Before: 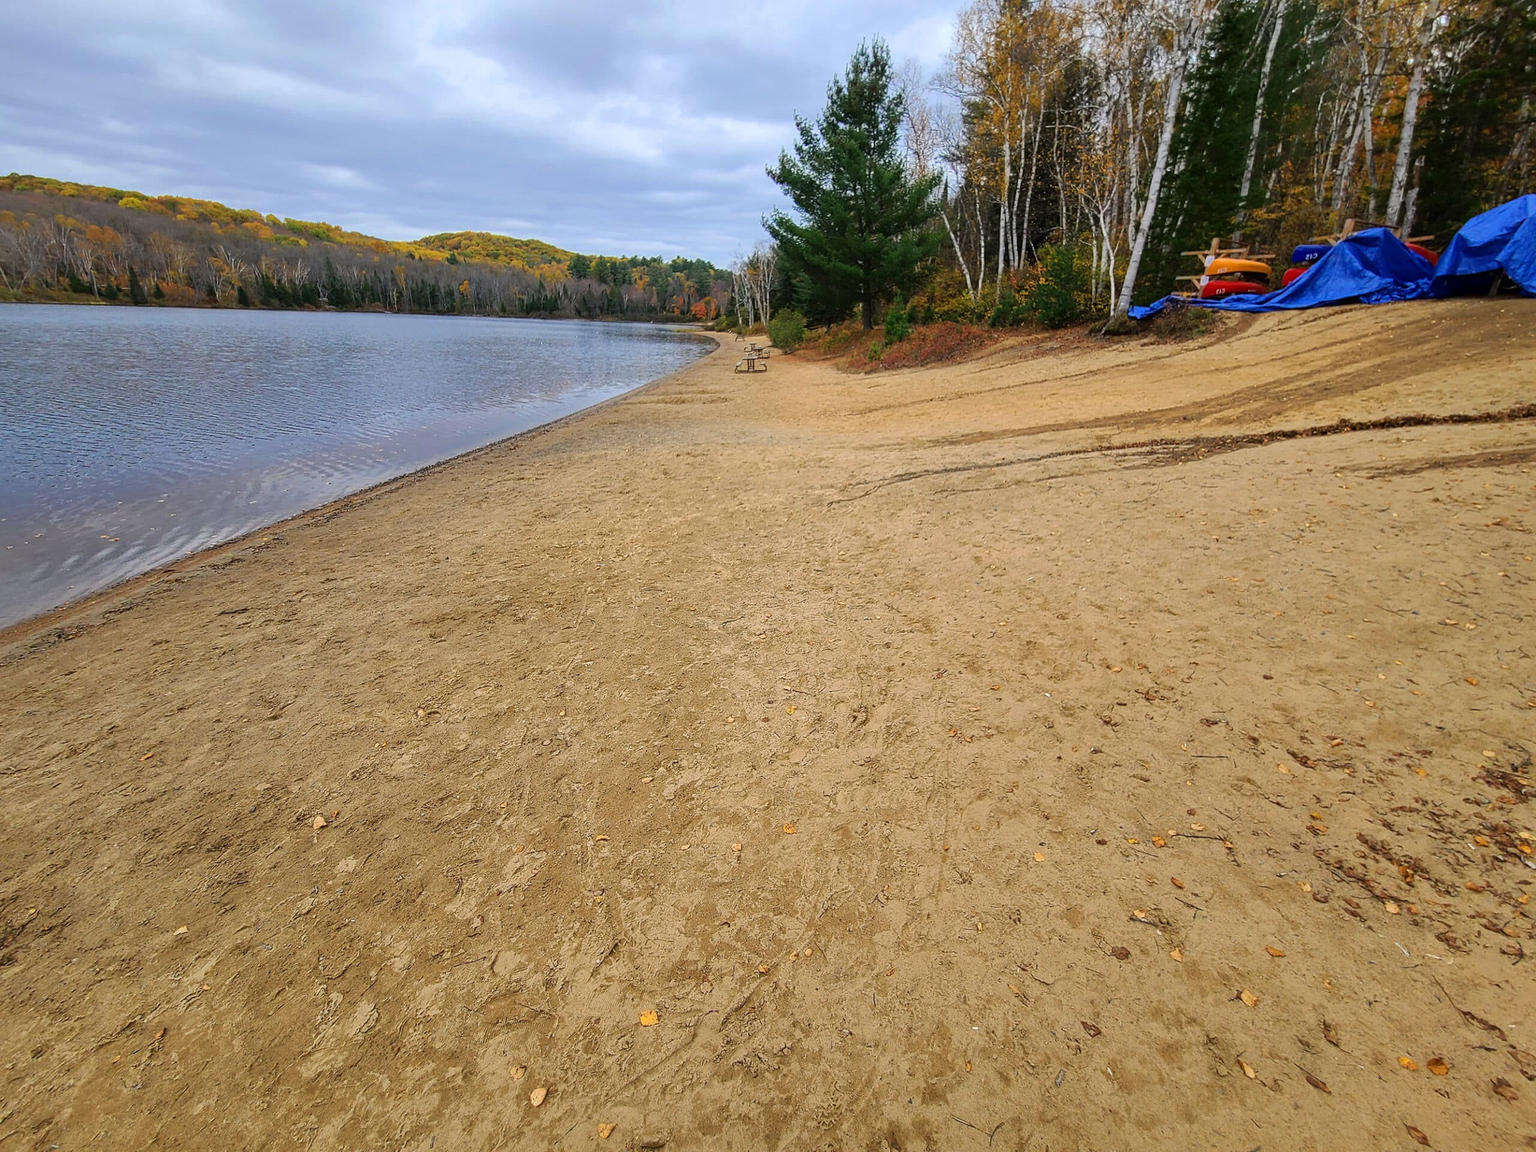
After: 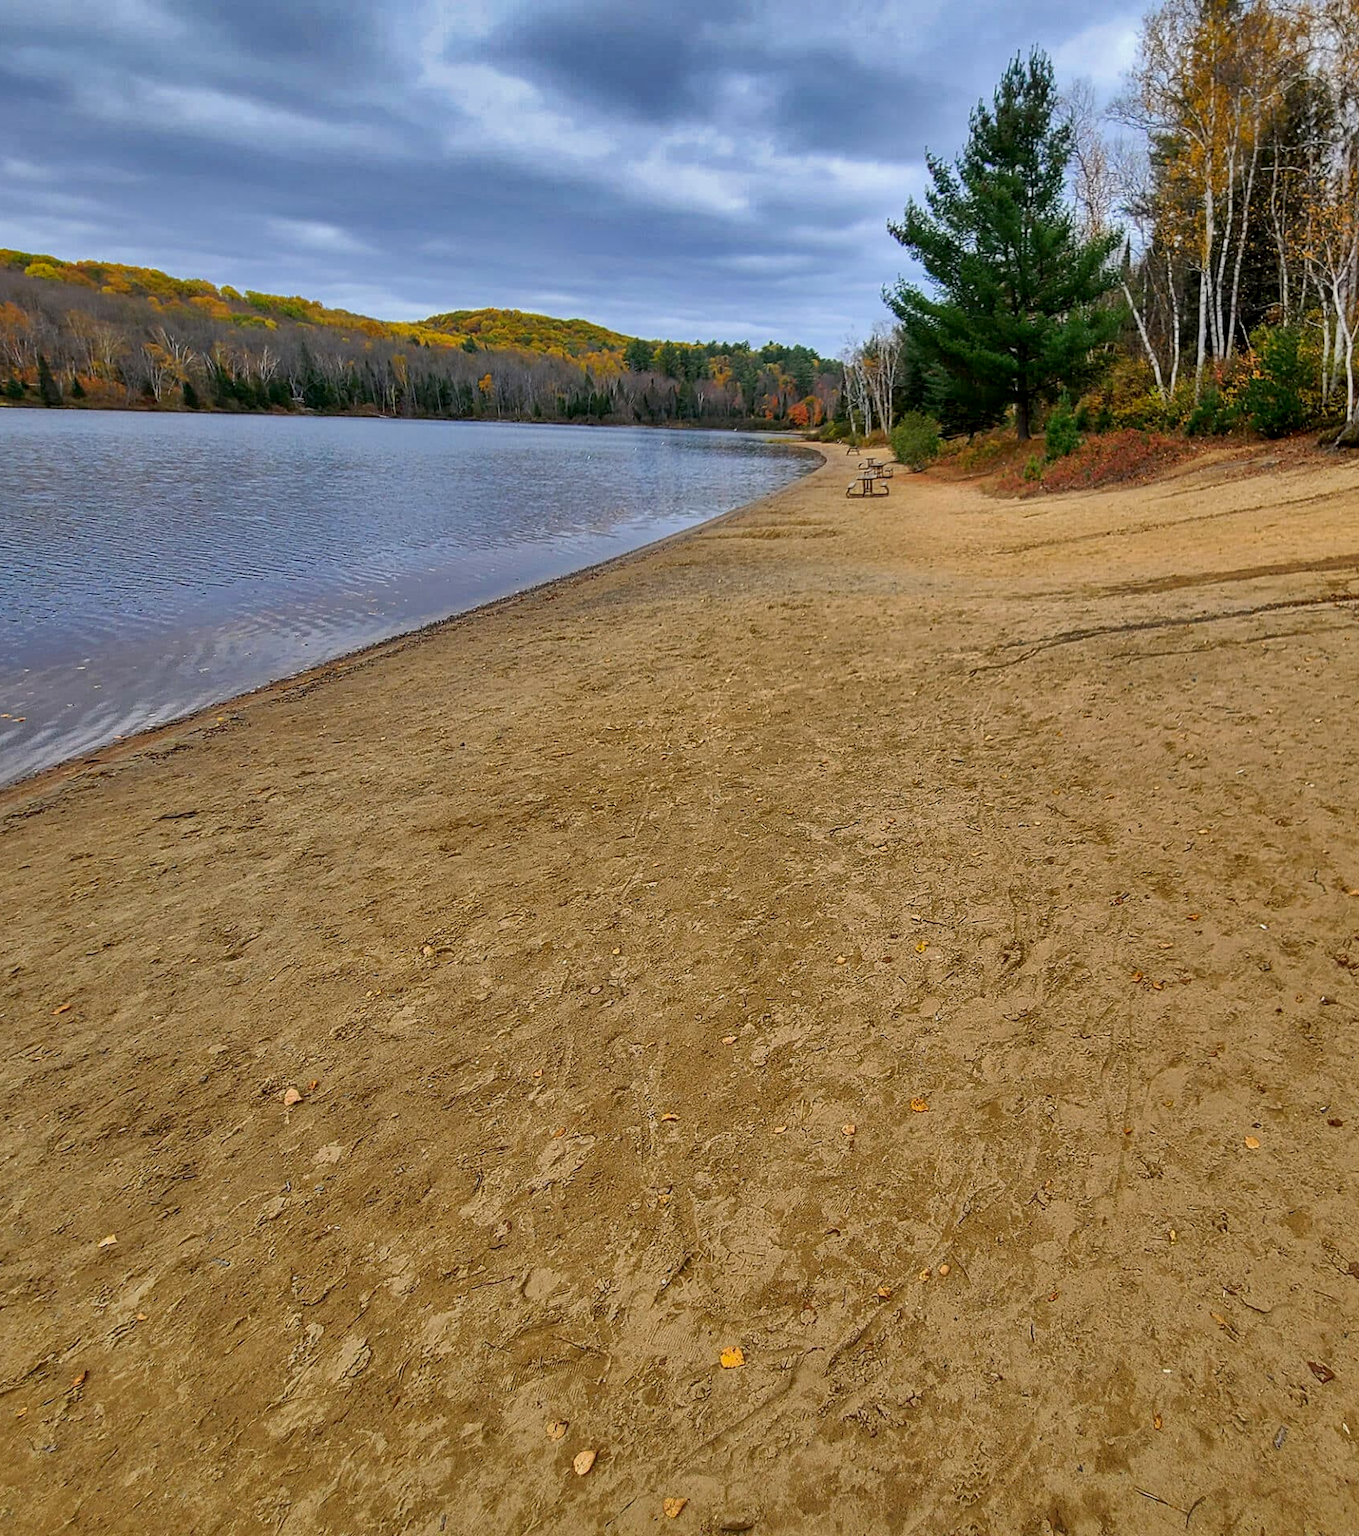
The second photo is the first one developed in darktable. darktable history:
exposure: black level correction 0.005, exposure 0.283 EV, compensate exposure bias true, compensate highlight preservation false
crop and rotate: left 6.56%, right 27.048%
shadows and highlights: shadows 79.97, white point adjustment -9.13, highlights -61.39, soften with gaussian
